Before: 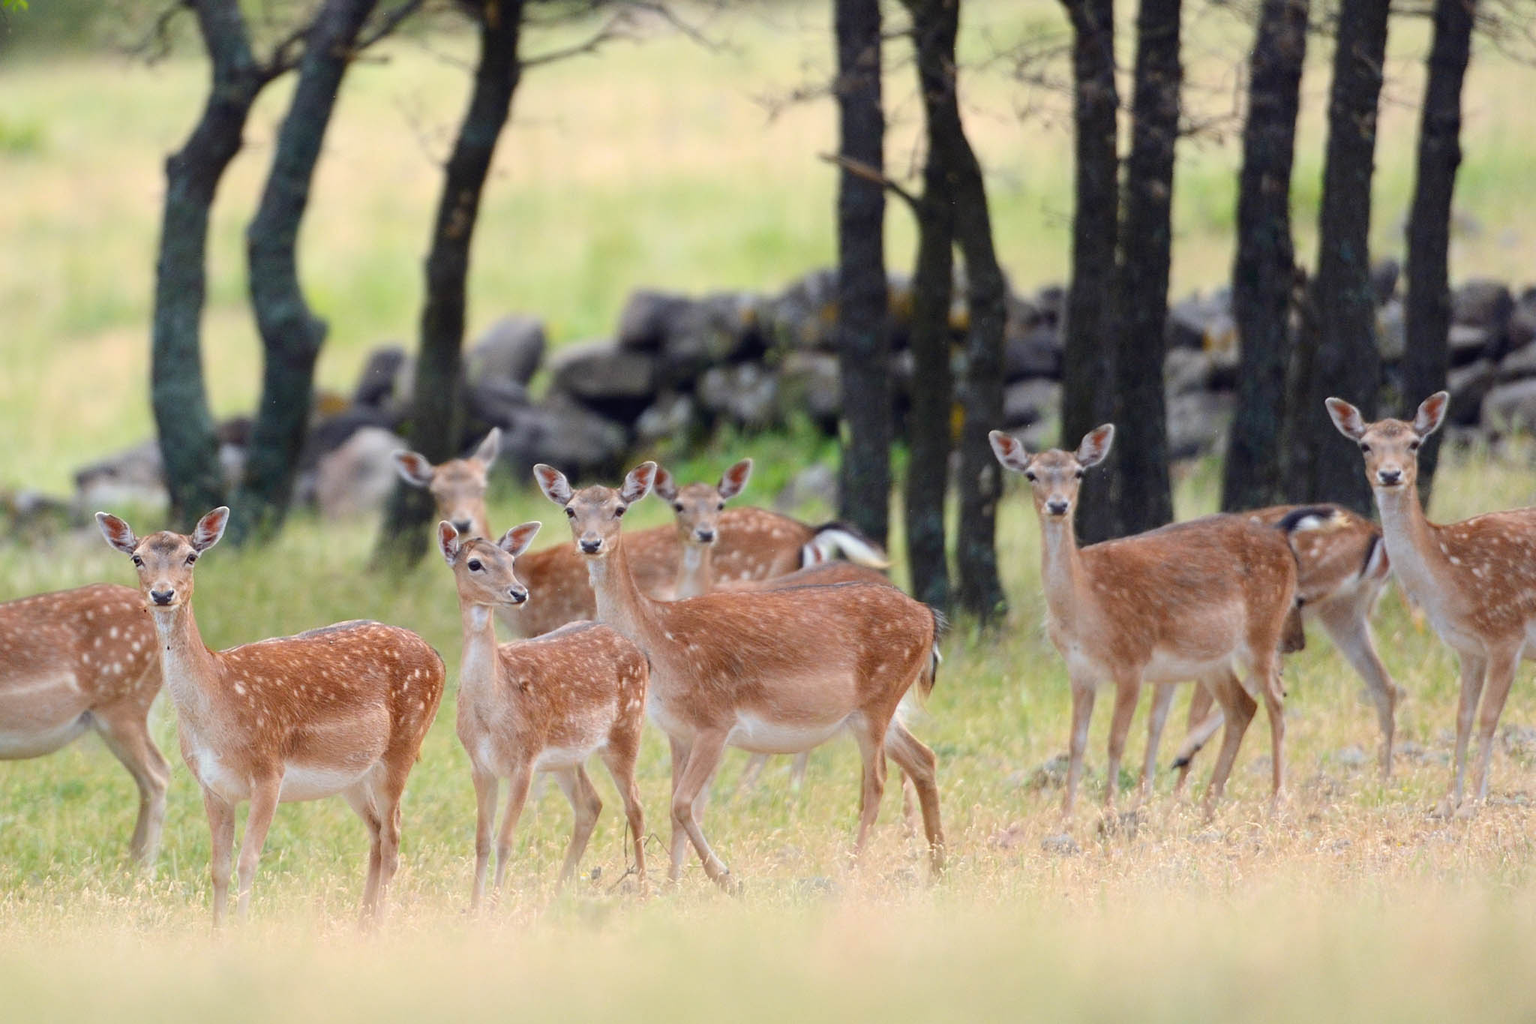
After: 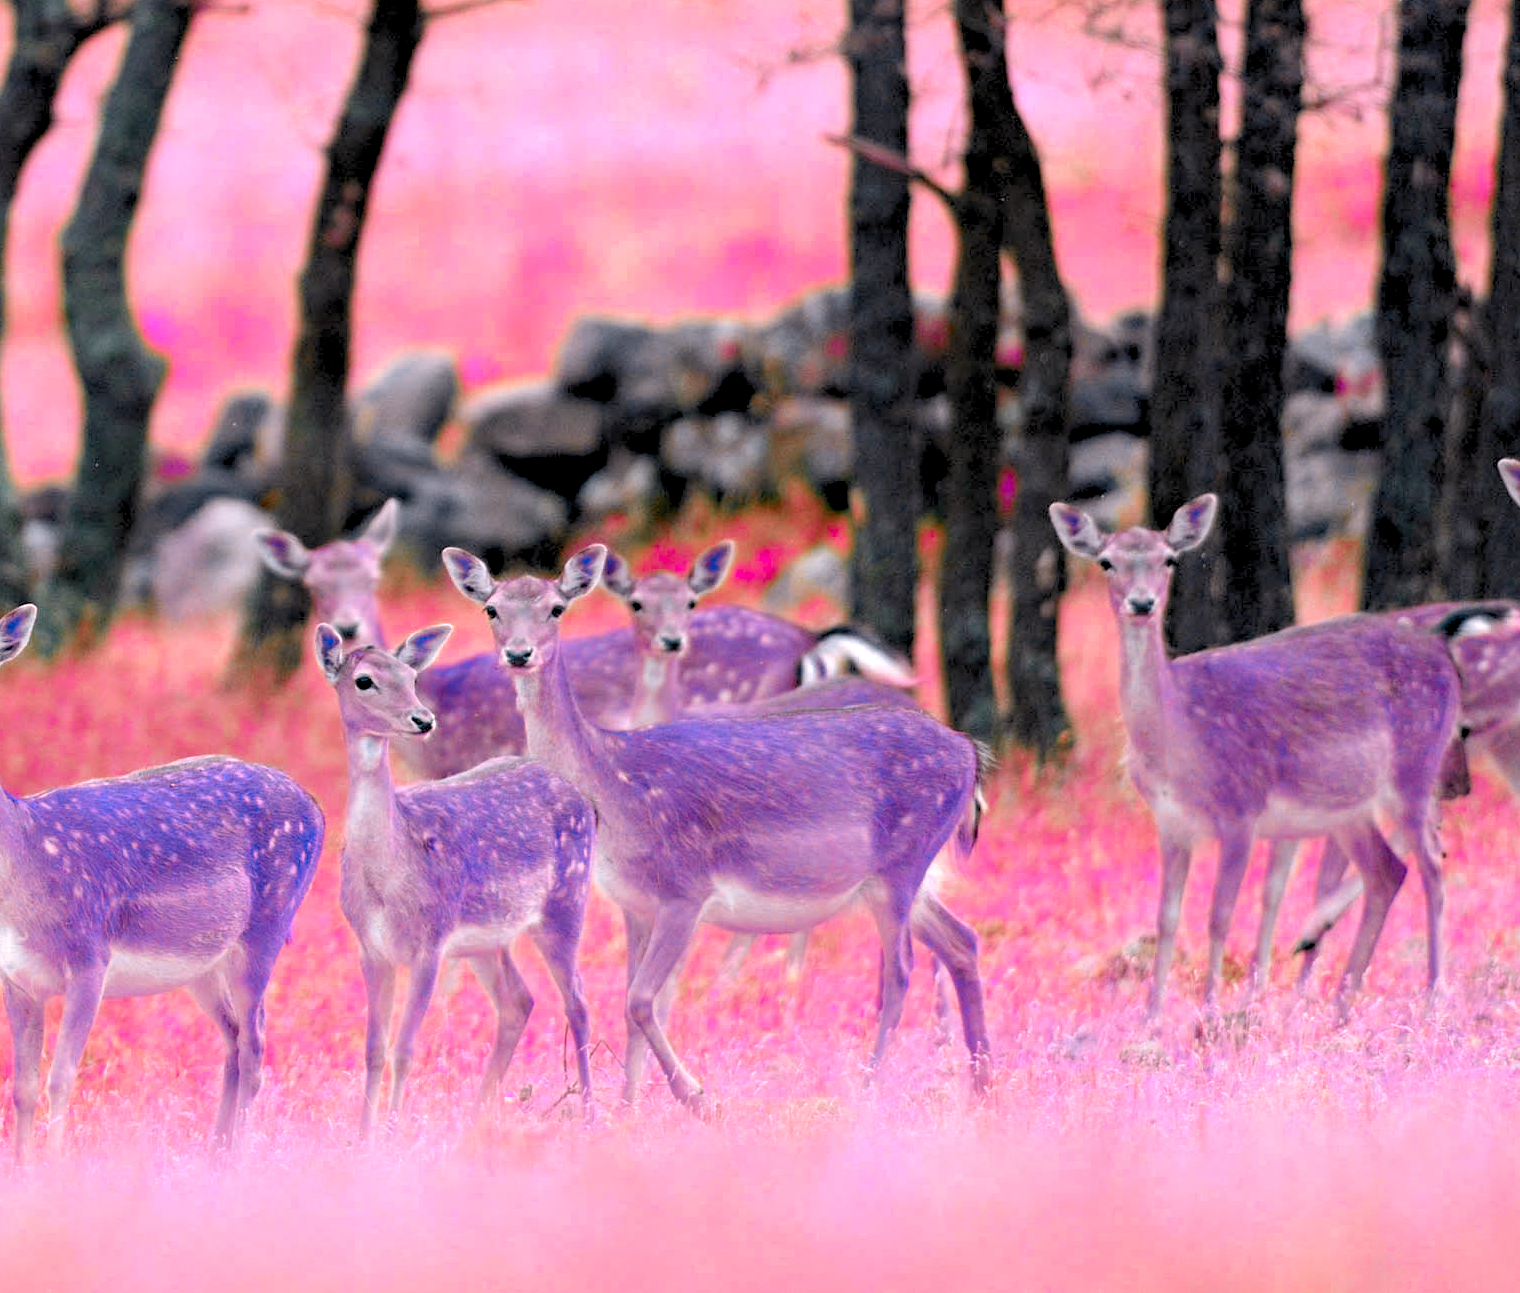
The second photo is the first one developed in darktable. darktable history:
exposure: black level correction 0.001, exposure 0.5 EV, compensate exposure bias true, compensate highlight preservation false
rgb levels: levels [[0.013, 0.434, 0.89], [0, 0.5, 1], [0, 0.5, 1]]
crop and rotate: left 13.15%, top 5.251%, right 12.609%
color zones: curves: ch0 [(0.826, 0.353)]; ch1 [(0.242, 0.647) (0.889, 0.342)]; ch2 [(0.246, 0.089) (0.969, 0.068)]
color correction: highlights a* 12.23, highlights b* 5.41
haze removal: compatibility mode true, adaptive false
